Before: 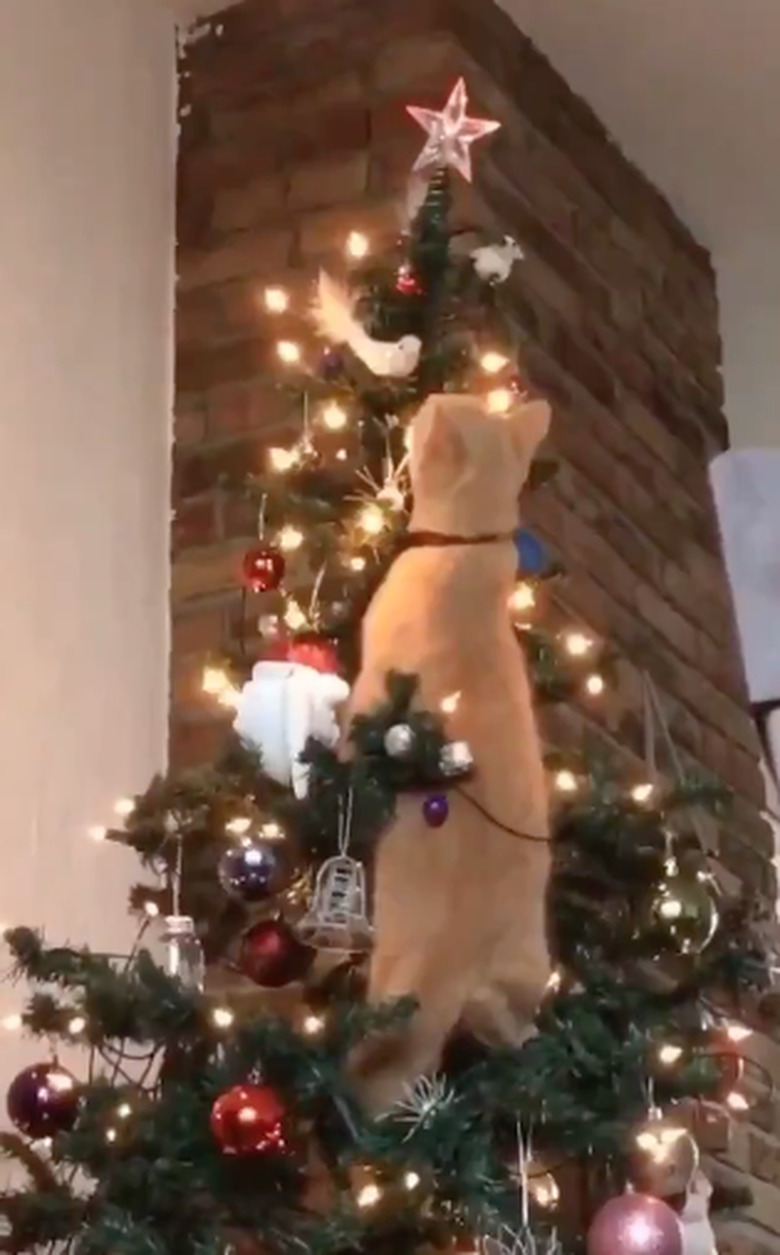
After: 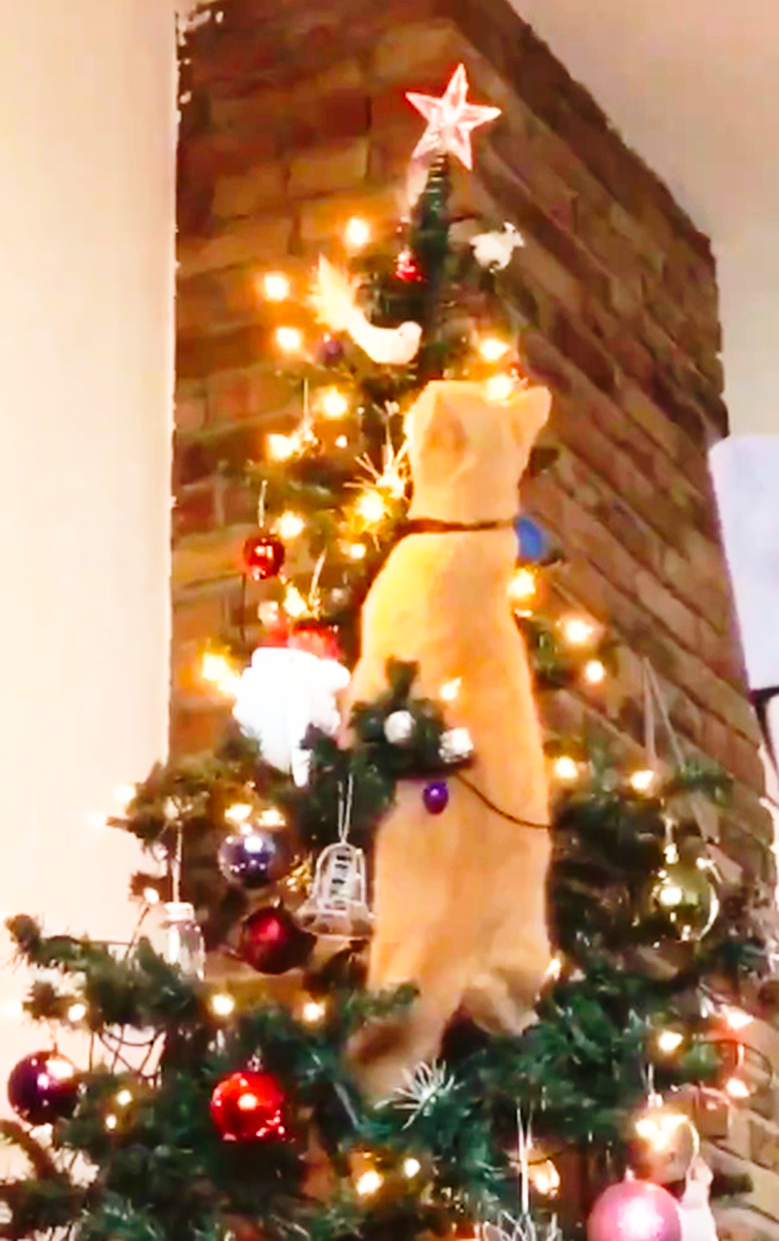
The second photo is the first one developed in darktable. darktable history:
base curve: curves: ch0 [(0, 0) (0.026, 0.03) (0.109, 0.232) (0.351, 0.748) (0.669, 0.968) (1, 1)], preserve colors none
crop: top 1.049%, right 0.001%
color balance rgb: perceptual saturation grading › global saturation 25%, perceptual brilliance grading › mid-tones 10%, perceptual brilliance grading › shadows 15%, global vibrance 20%
contrast brightness saturation: contrast 0.01, saturation -0.05
